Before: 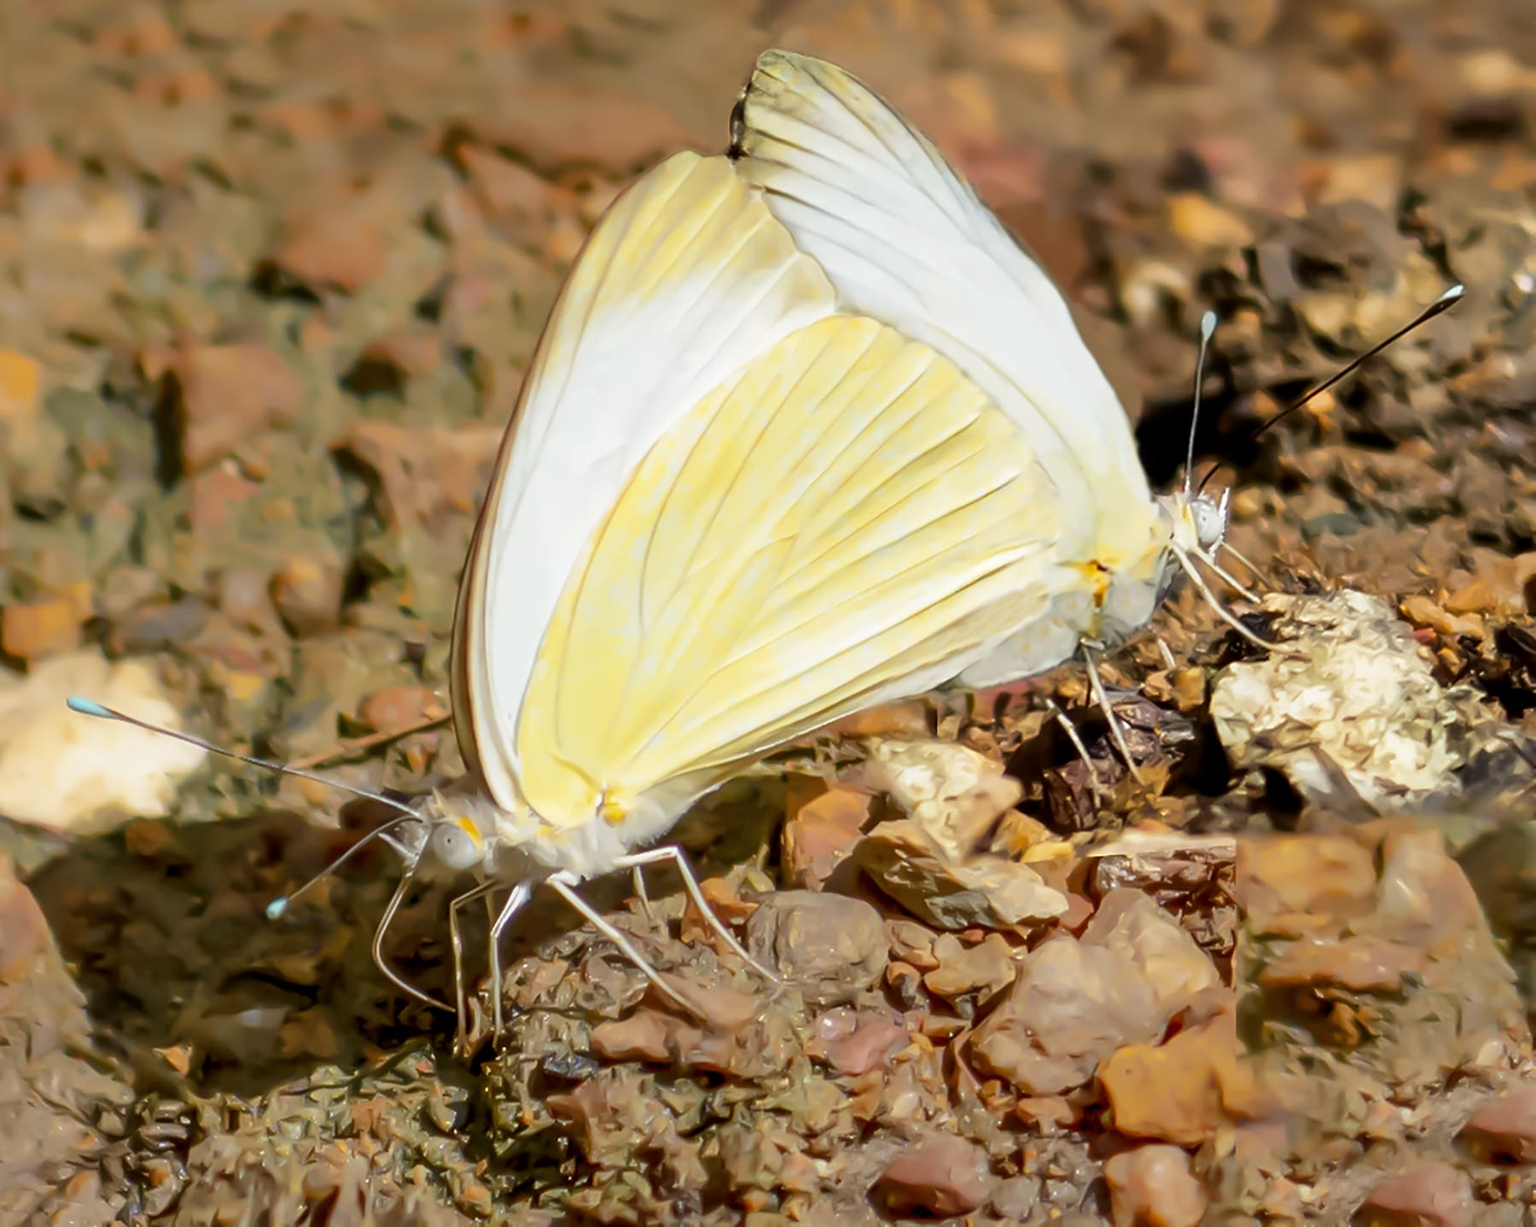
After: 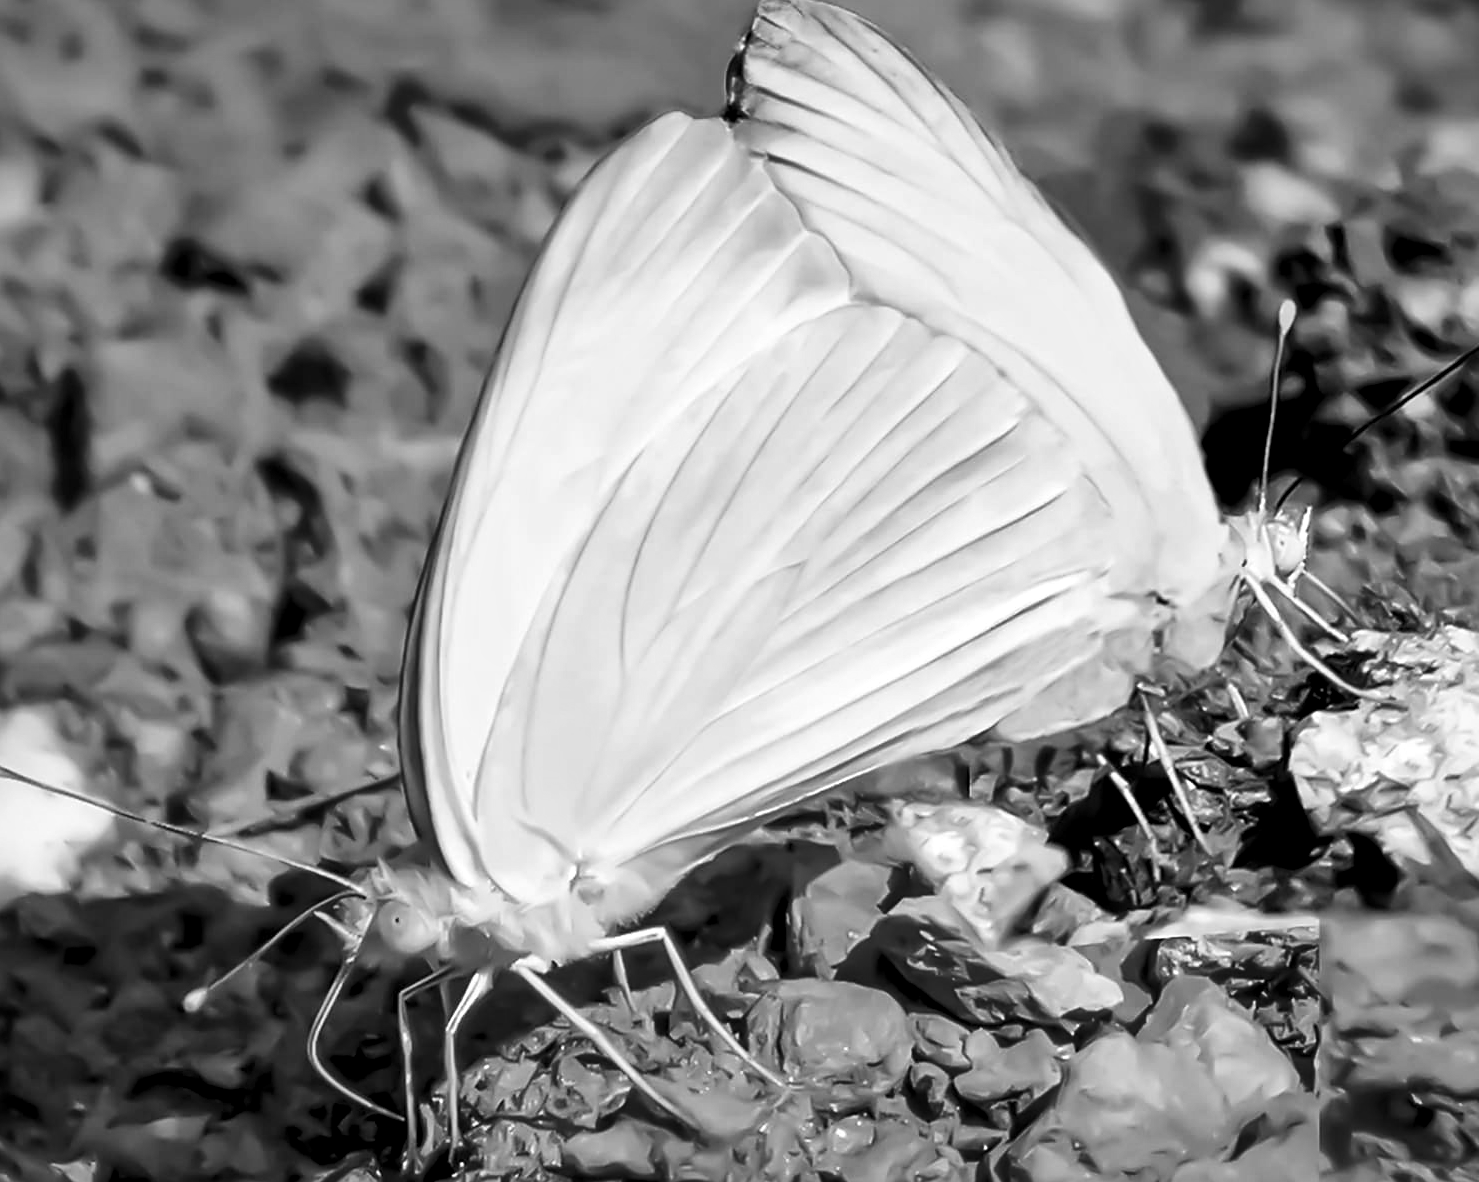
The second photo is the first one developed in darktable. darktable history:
local contrast: mode bilateral grid, contrast 25, coarseness 60, detail 151%, midtone range 0.2
sharpen: radius 1.864, amount 0.398, threshold 1.271
contrast brightness saturation: contrast 0.11, saturation -0.17
color balance rgb: perceptual saturation grading › global saturation 8.89%, saturation formula JzAzBz (2021)
monochrome: a 32, b 64, size 2.3
crop and rotate: left 7.196%, top 4.574%, right 10.605%, bottom 13.178%
